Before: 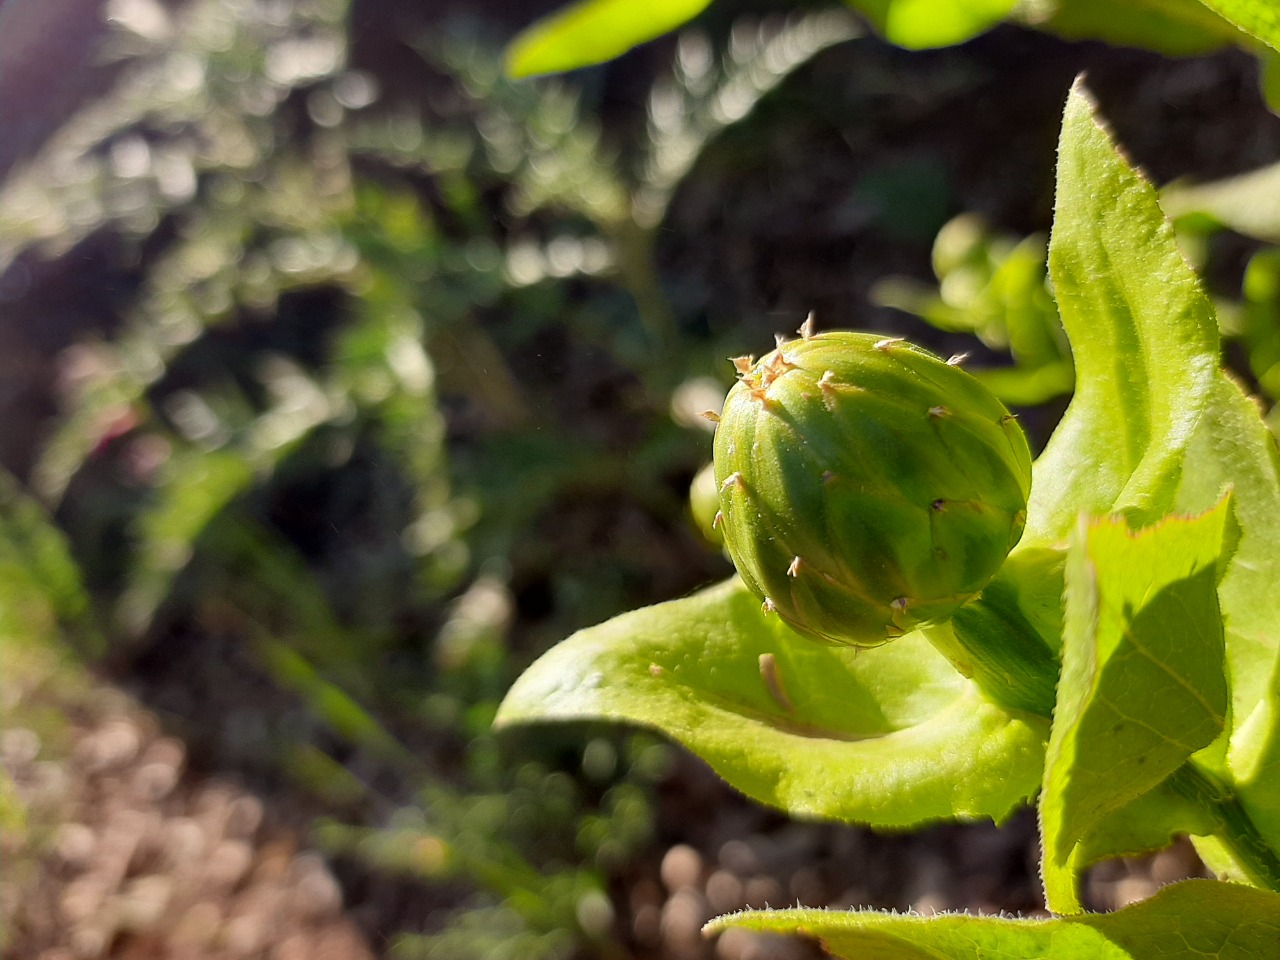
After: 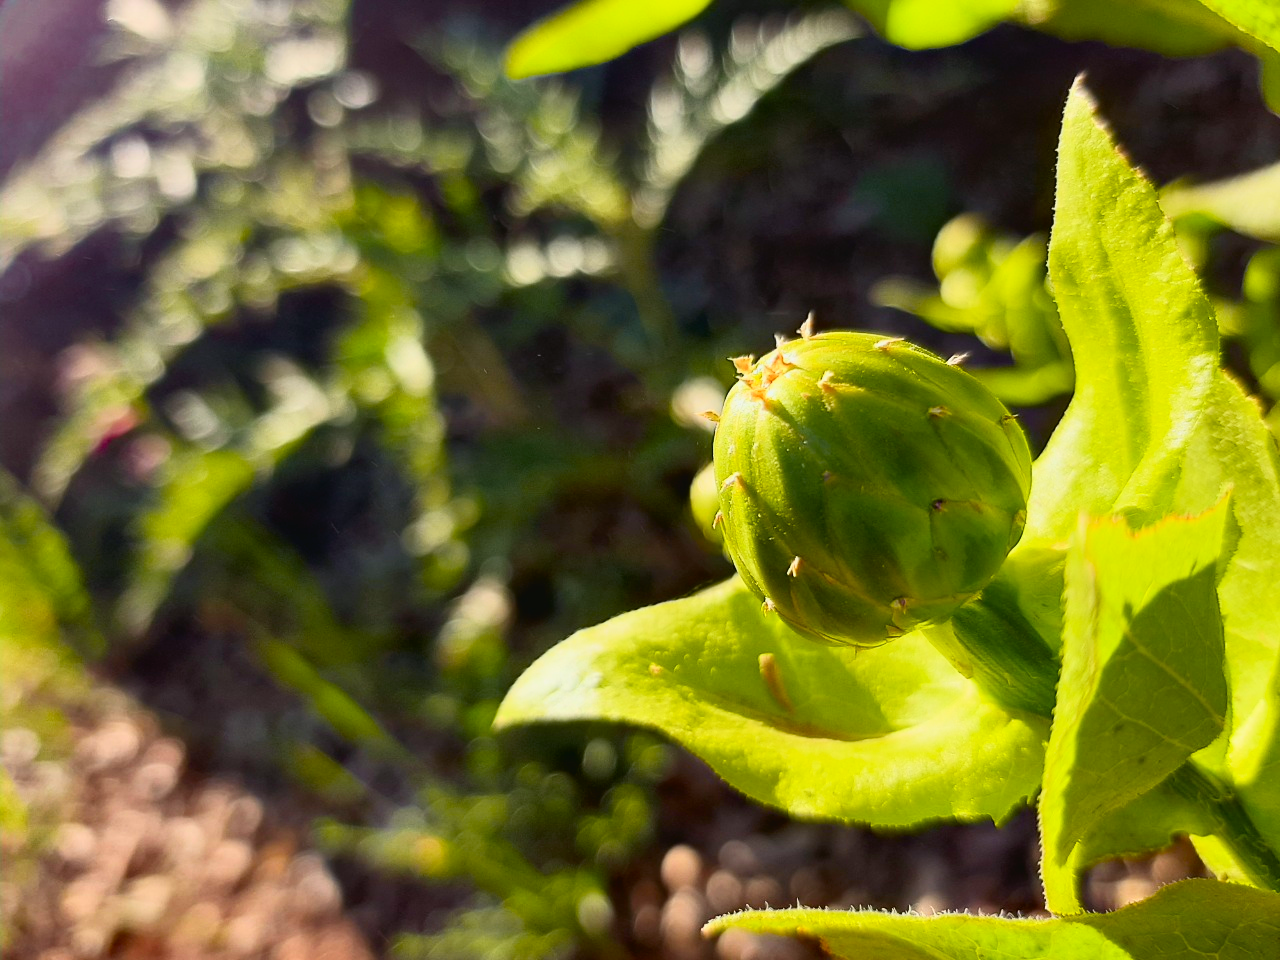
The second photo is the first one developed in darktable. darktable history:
tone curve: curves: ch0 [(0, 0.03) (0.037, 0.045) (0.123, 0.123) (0.19, 0.186) (0.277, 0.279) (0.474, 0.517) (0.584, 0.664) (0.678, 0.777) (0.875, 0.92) (1, 0.965)]; ch1 [(0, 0) (0.243, 0.245) (0.402, 0.41) (0.493, 0.487) (0.508, 0.503) (0.531, 0.532) (0.551, 0.556) (0.637, 0.671) (0.694, 0.732) (1, 1)]; ch2 [(0, 0) (0.249, 0.216) (0.356, 0.329) (0.424, 0.442) (0.476, 0.477) (0.498, 0.503) (0.517, 0.524) (0.532, 0.547) (0.562, 0.576) (0.614, 0.644) (0.706, 0.748) (0.808, 0.809) (0.991, 0.968)], color space Lab, independent channels, preserve colors none
color balance rgb: shadows lift › chroma 3.313%, shadows lift › hue 278.11°, power › luminance 3.261%, power › hue 231.25°, perceptual saturation grading › global saturation 25.058%
